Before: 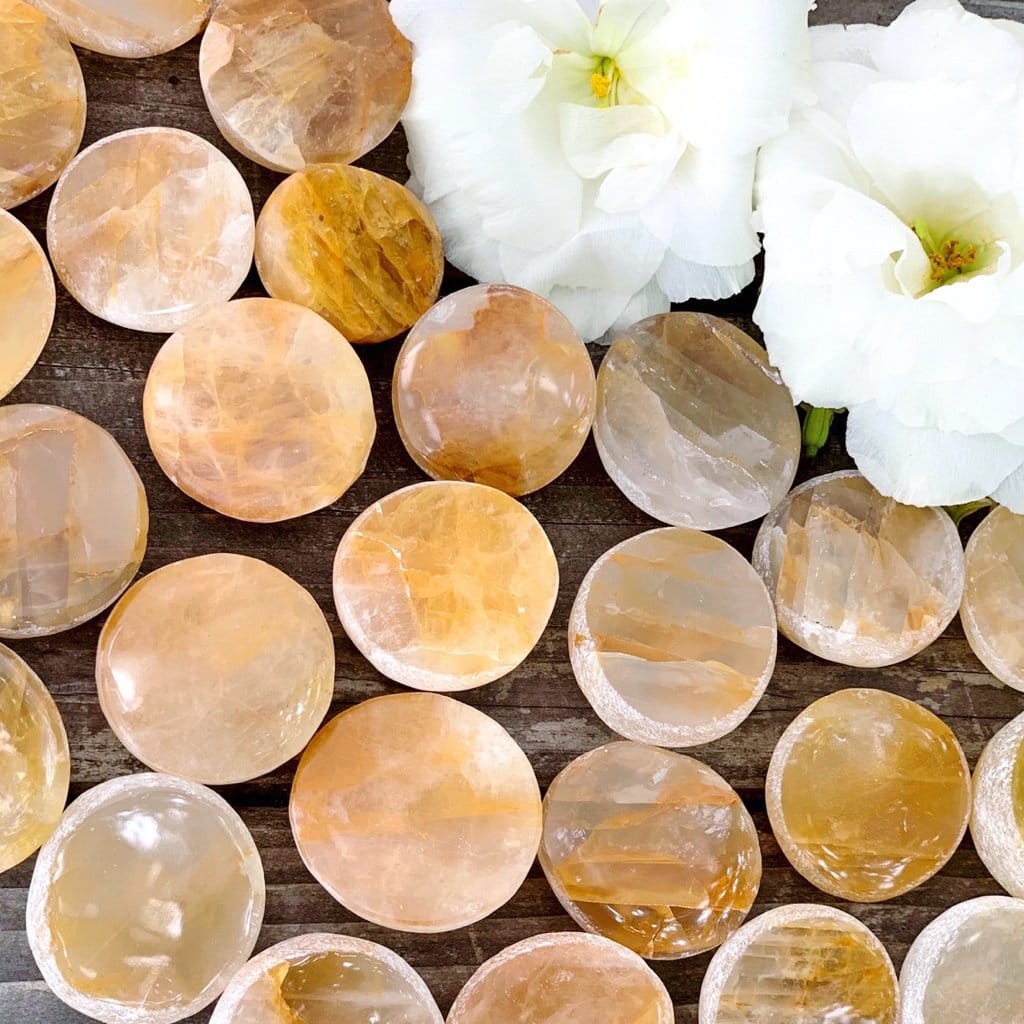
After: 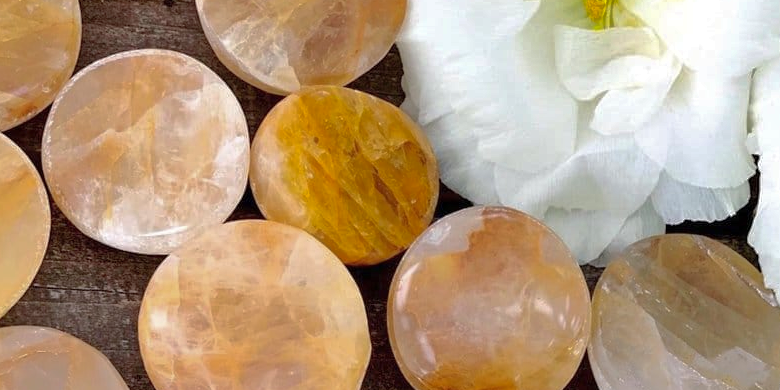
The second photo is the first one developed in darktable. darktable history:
shadows and highlights: shadows 40, highlights -60
crop: left 0.579%, top 7.627%, right 23.167%, bottom 54.275%
